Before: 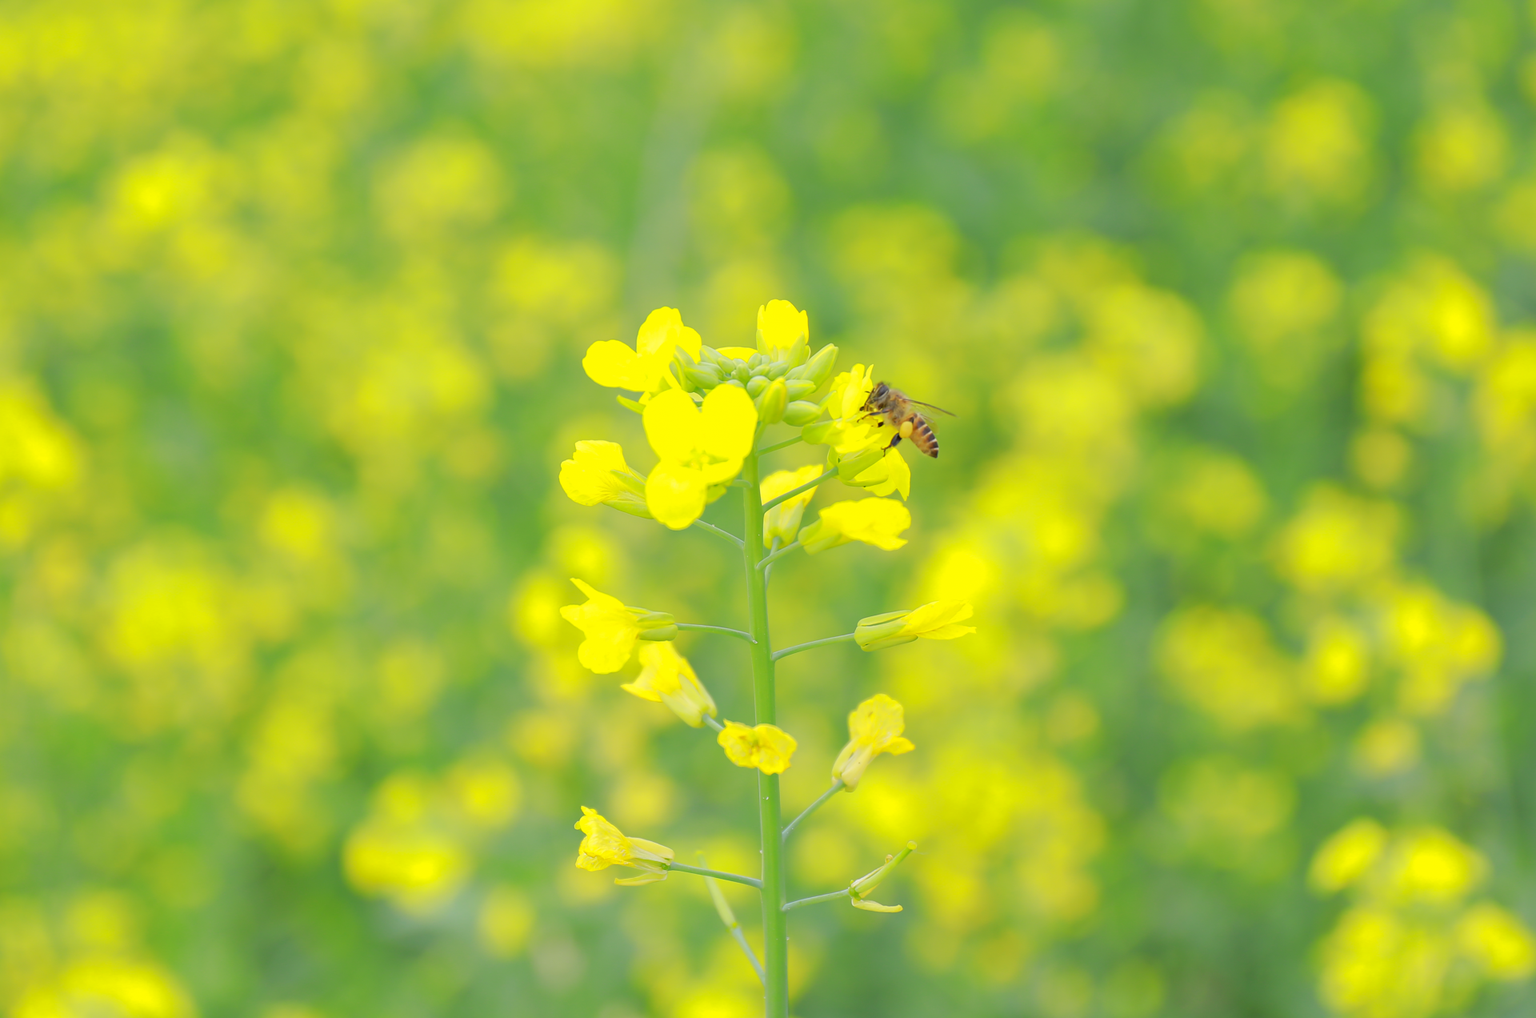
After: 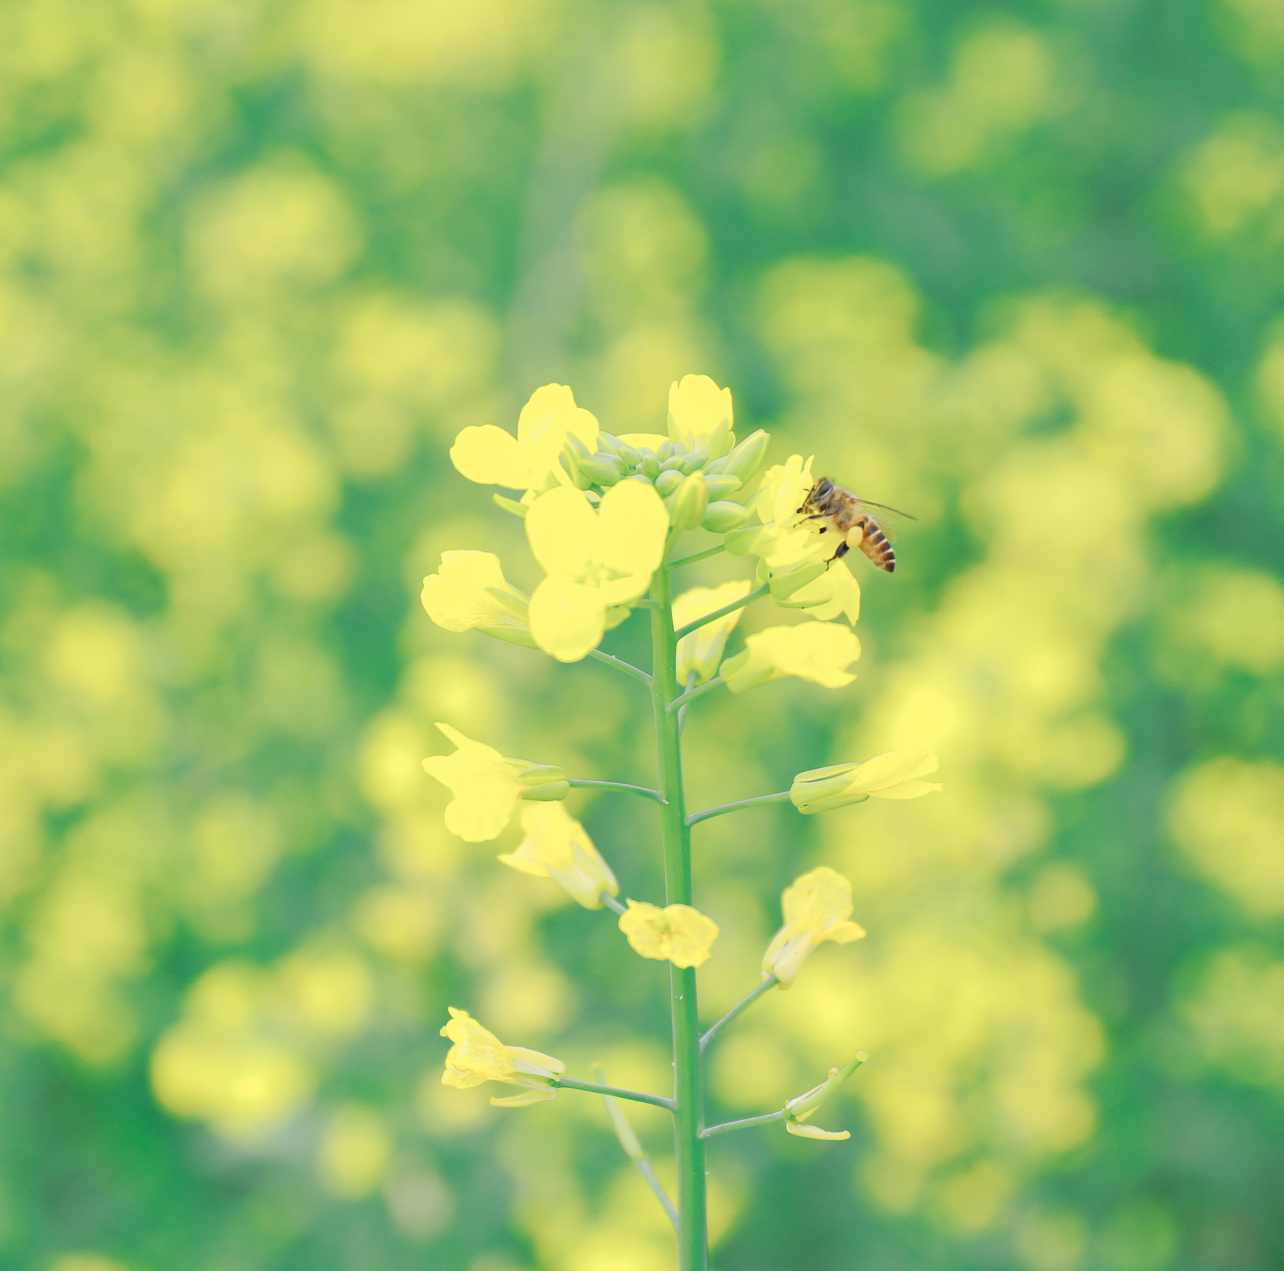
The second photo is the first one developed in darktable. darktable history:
crop and rotate: left 14.49%, right 18.622%
color zones: curves: ch0 [(0, 0.5) (0.125, 0.4) (0.25, 0.5) (0.375, 0.4) (0.5, 0.4) (0.625, 0.35) (0.75, 0.35) (0.875, 0.5)]; ch1 [(0, 0.35) (0.125, 0.45) (0.25, 0.35) (0.375, 0.35) (0.5, 0.35) (0.625, 0.35) (0.75, 0.45) (0.875, 0.35)]; ch2 [(0, 0.6) (0.125, 0.5) (0.25, 0.5) (0.375, 0.6) (0.5, 0.6) (0.625, 0.5) (0.75, 0.5) (0.875, 0.5)]
tone curve: curves: ch0 [(0, 0) (0.003, 0.065) (0.011, 0.072) (0.025, 0.09) (0.044, 0.104) (0.069, 0.116) (0.1, 0.127) (0.136, 0.15) (0.177, 0.184) (0.224, 0.223) (0.277, 0.28) (0.335, 0.361) (0.399, 0.443) (0.468, 0.525) (0.543, 0.616) (0.623, 0.713) (0.709, 0.79) (0.801, 0.866) (0.898, 0.933) (1, 1)], preserve colors none
